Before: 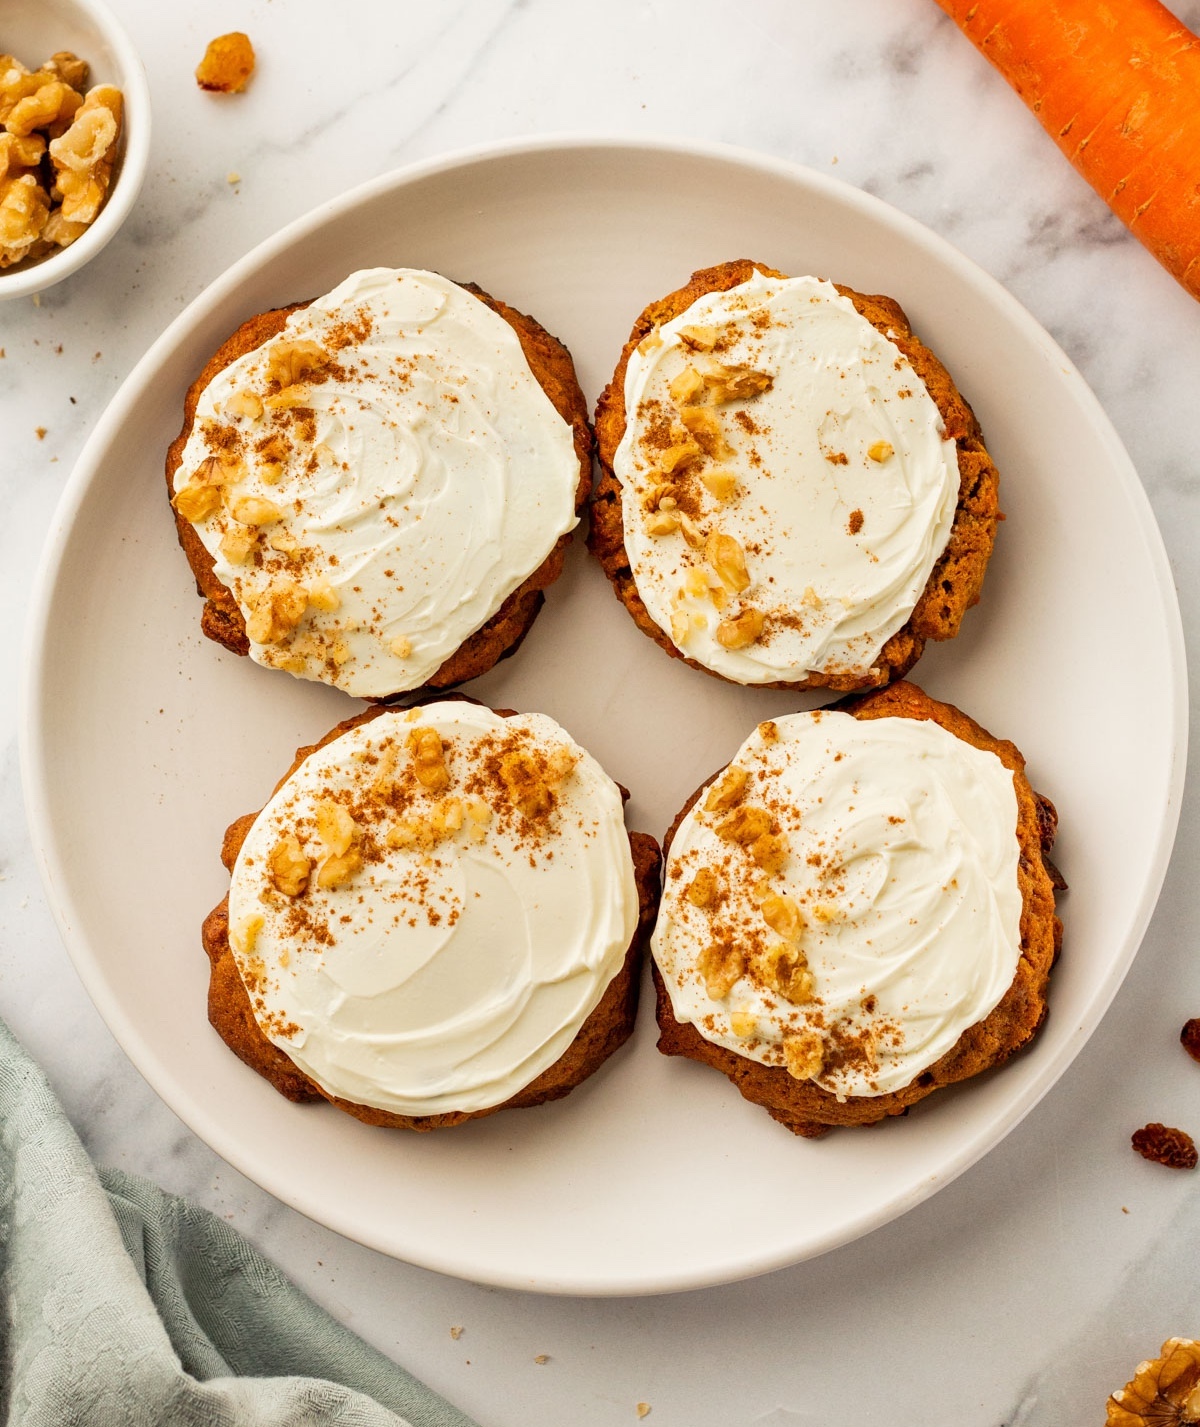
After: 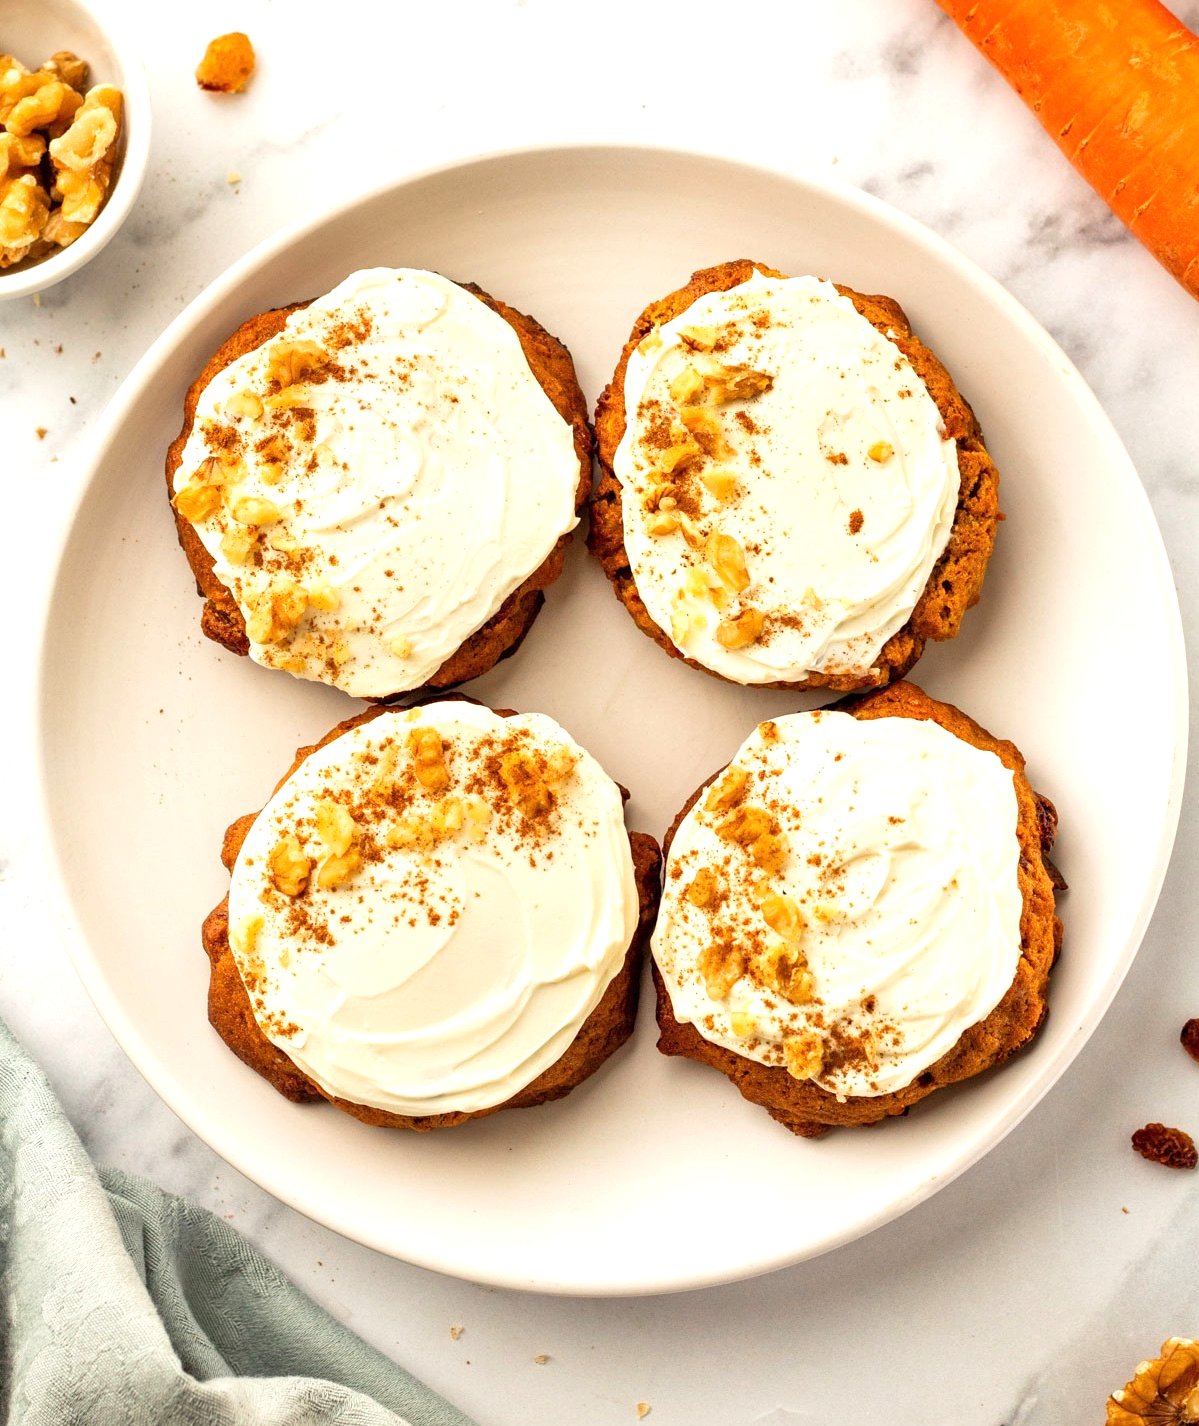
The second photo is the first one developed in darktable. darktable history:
exposure: exposure 0.524 EV, compensate highlight preservation false
